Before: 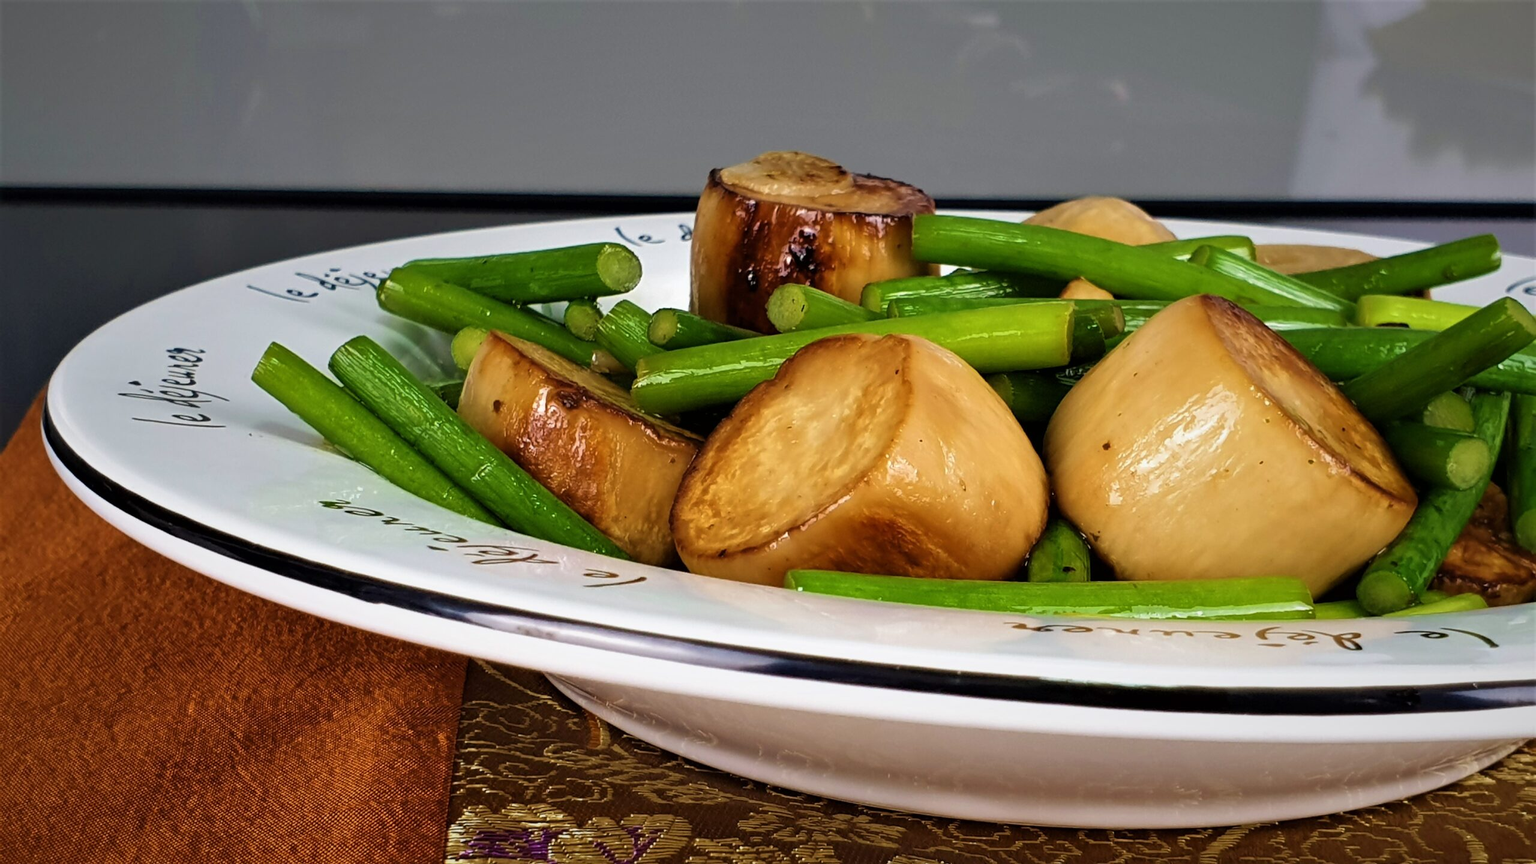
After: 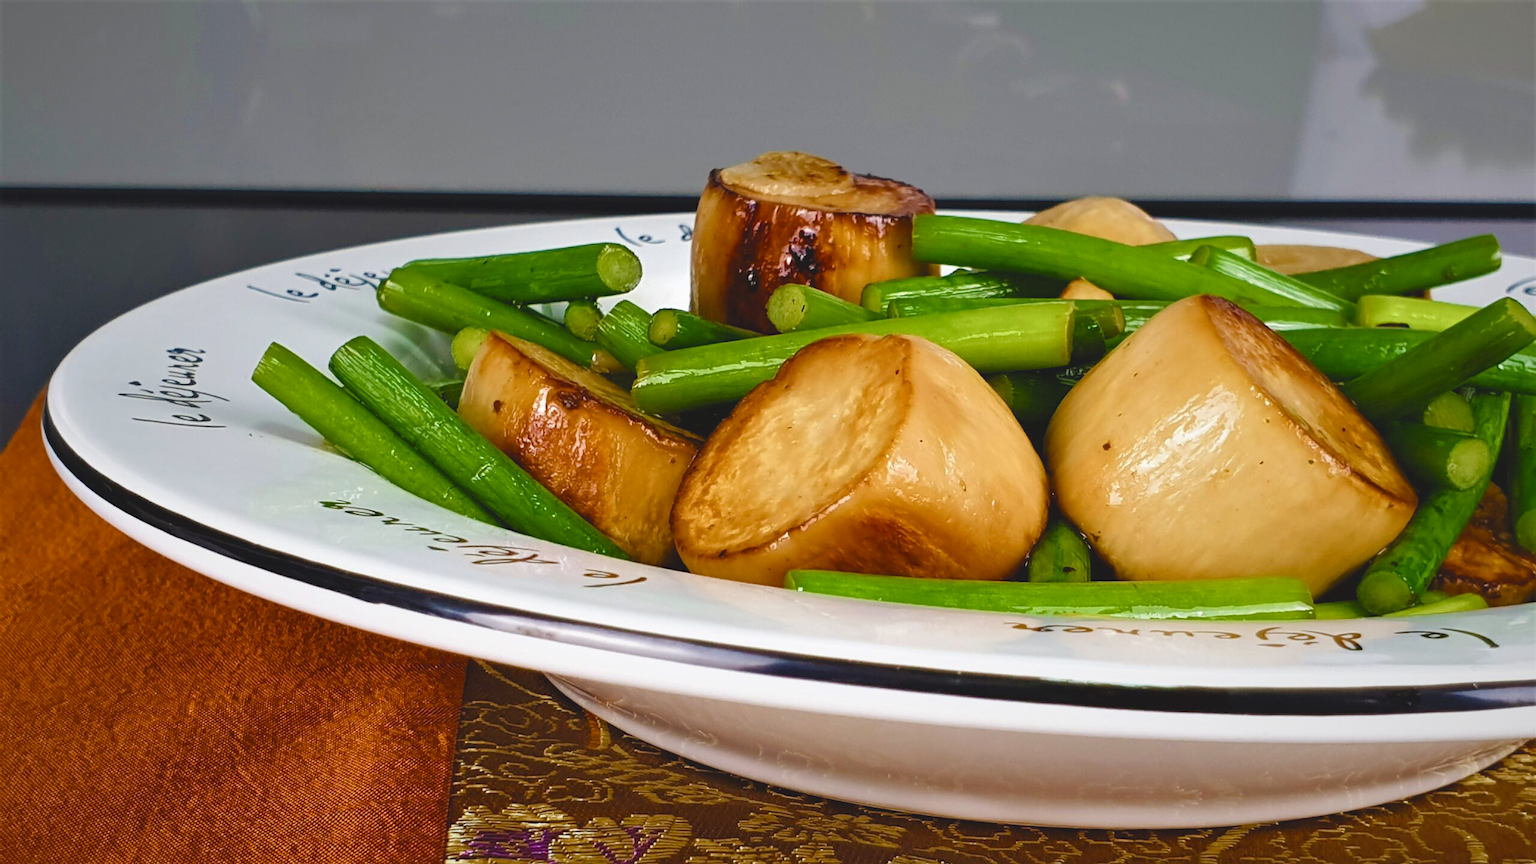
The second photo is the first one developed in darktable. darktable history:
base curve: preserve colors none
color balance rgb: perceptual saturation grading › global saturation 20%, perceptual saturation grading › highlights -25%, perceptual saturation grading › shadows 50%
color balance: lift [1.007, 1, 1, 1], gamma [1.097, 1, 1, 1]
